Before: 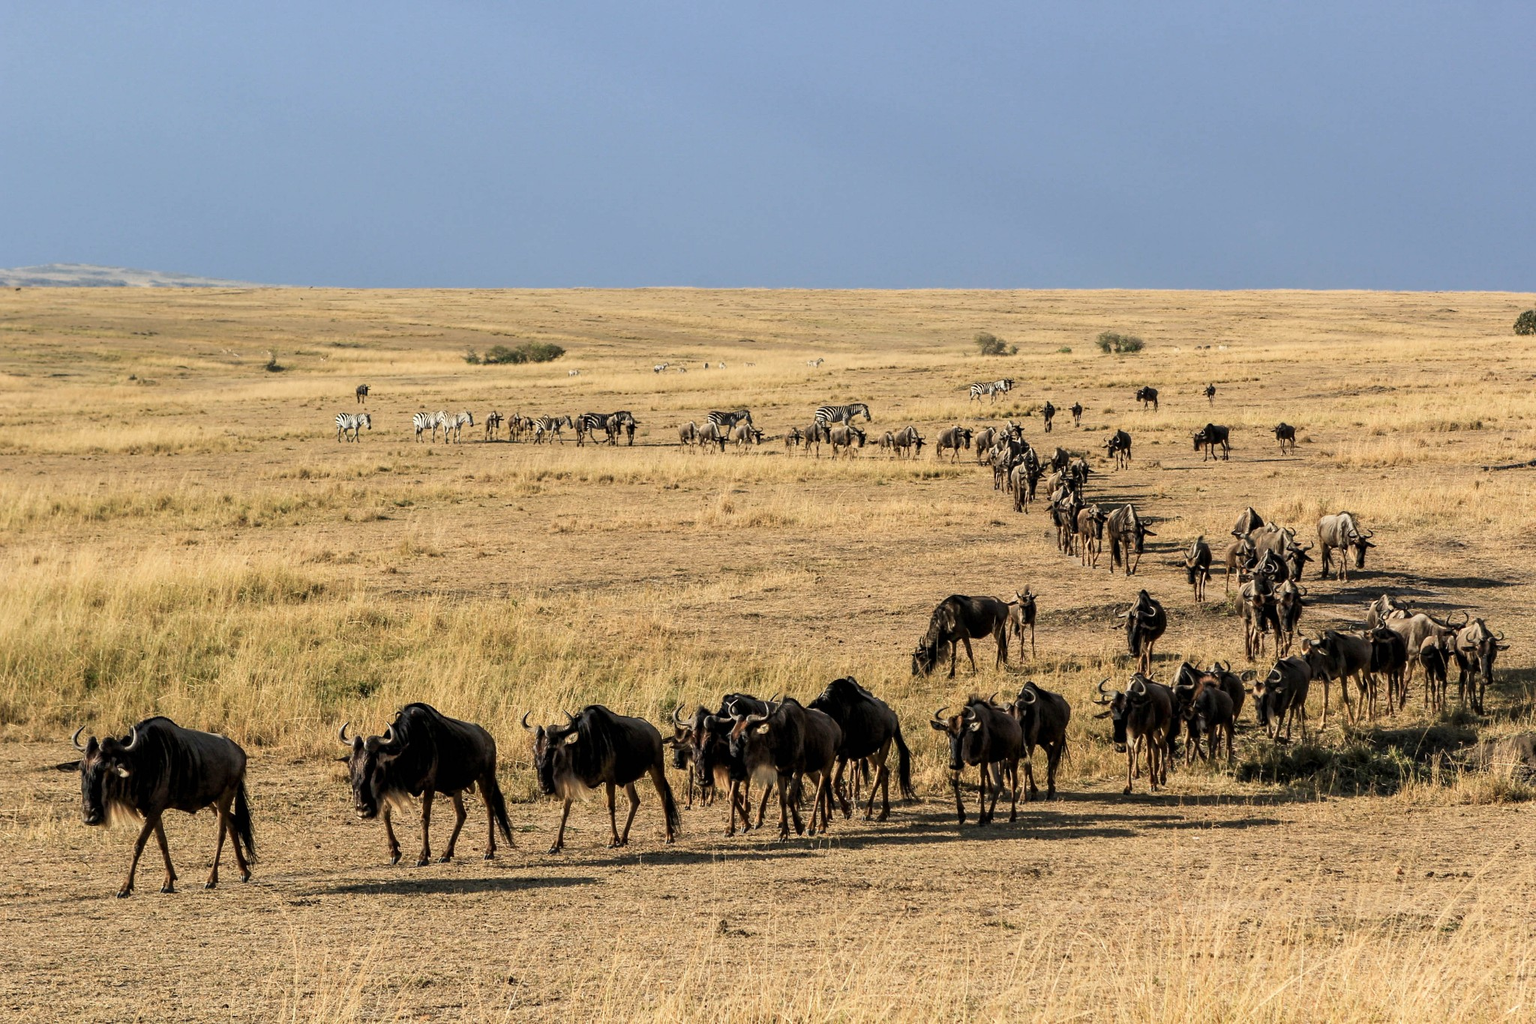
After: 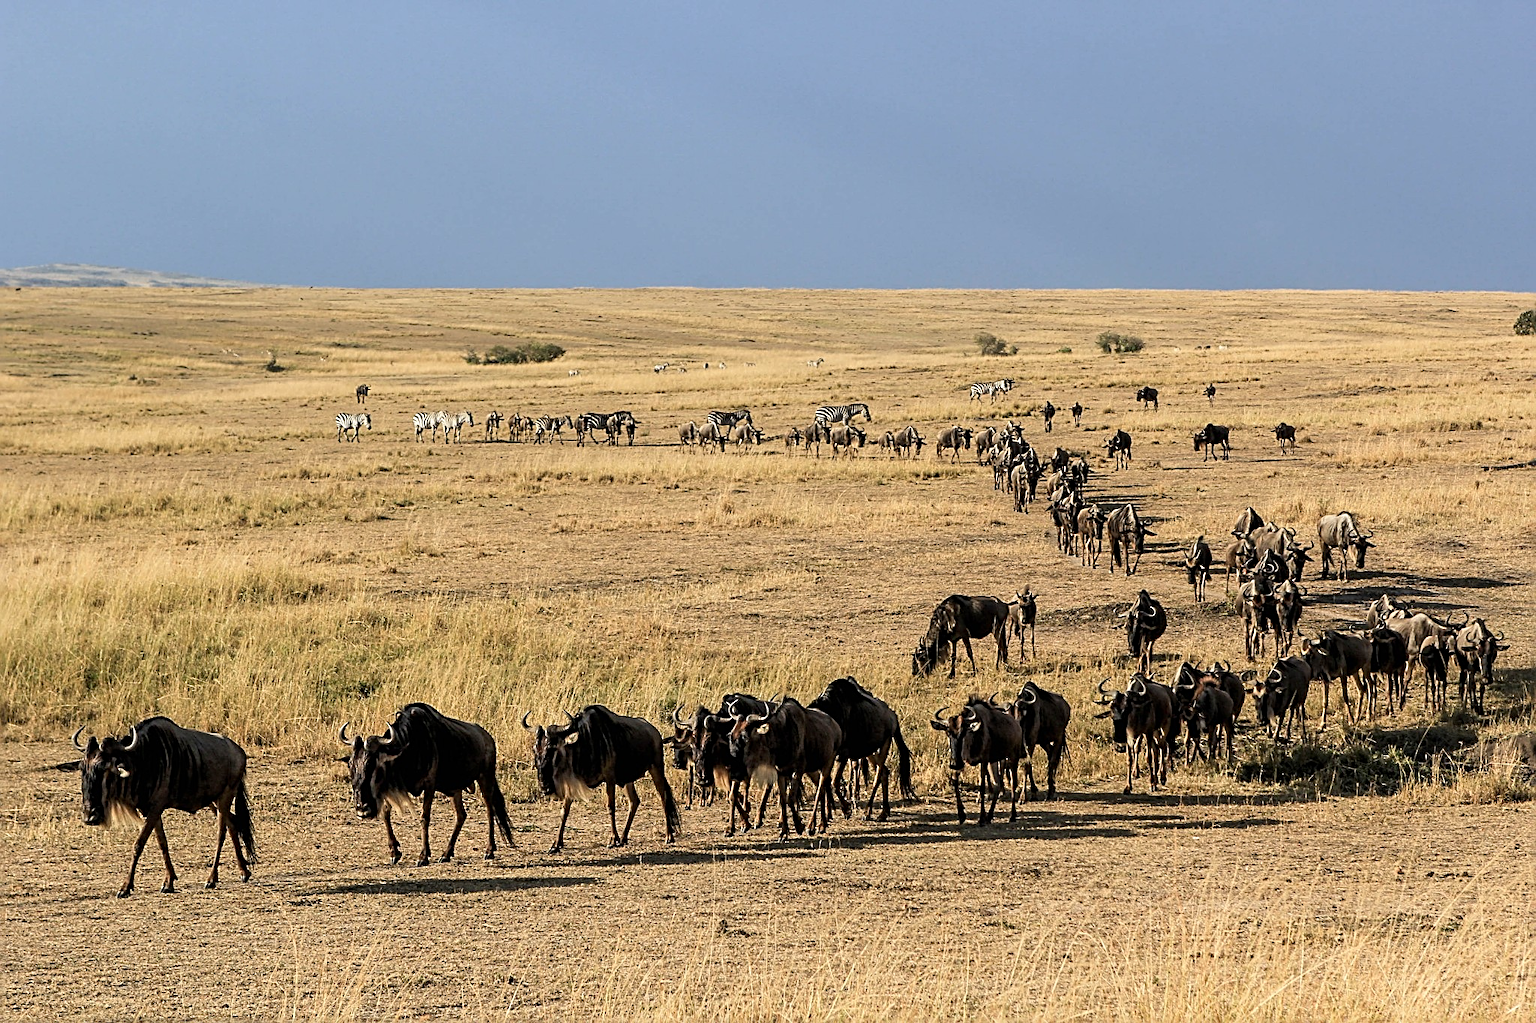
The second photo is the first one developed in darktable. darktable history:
sharpen: radius 2.59, amount 0.7
